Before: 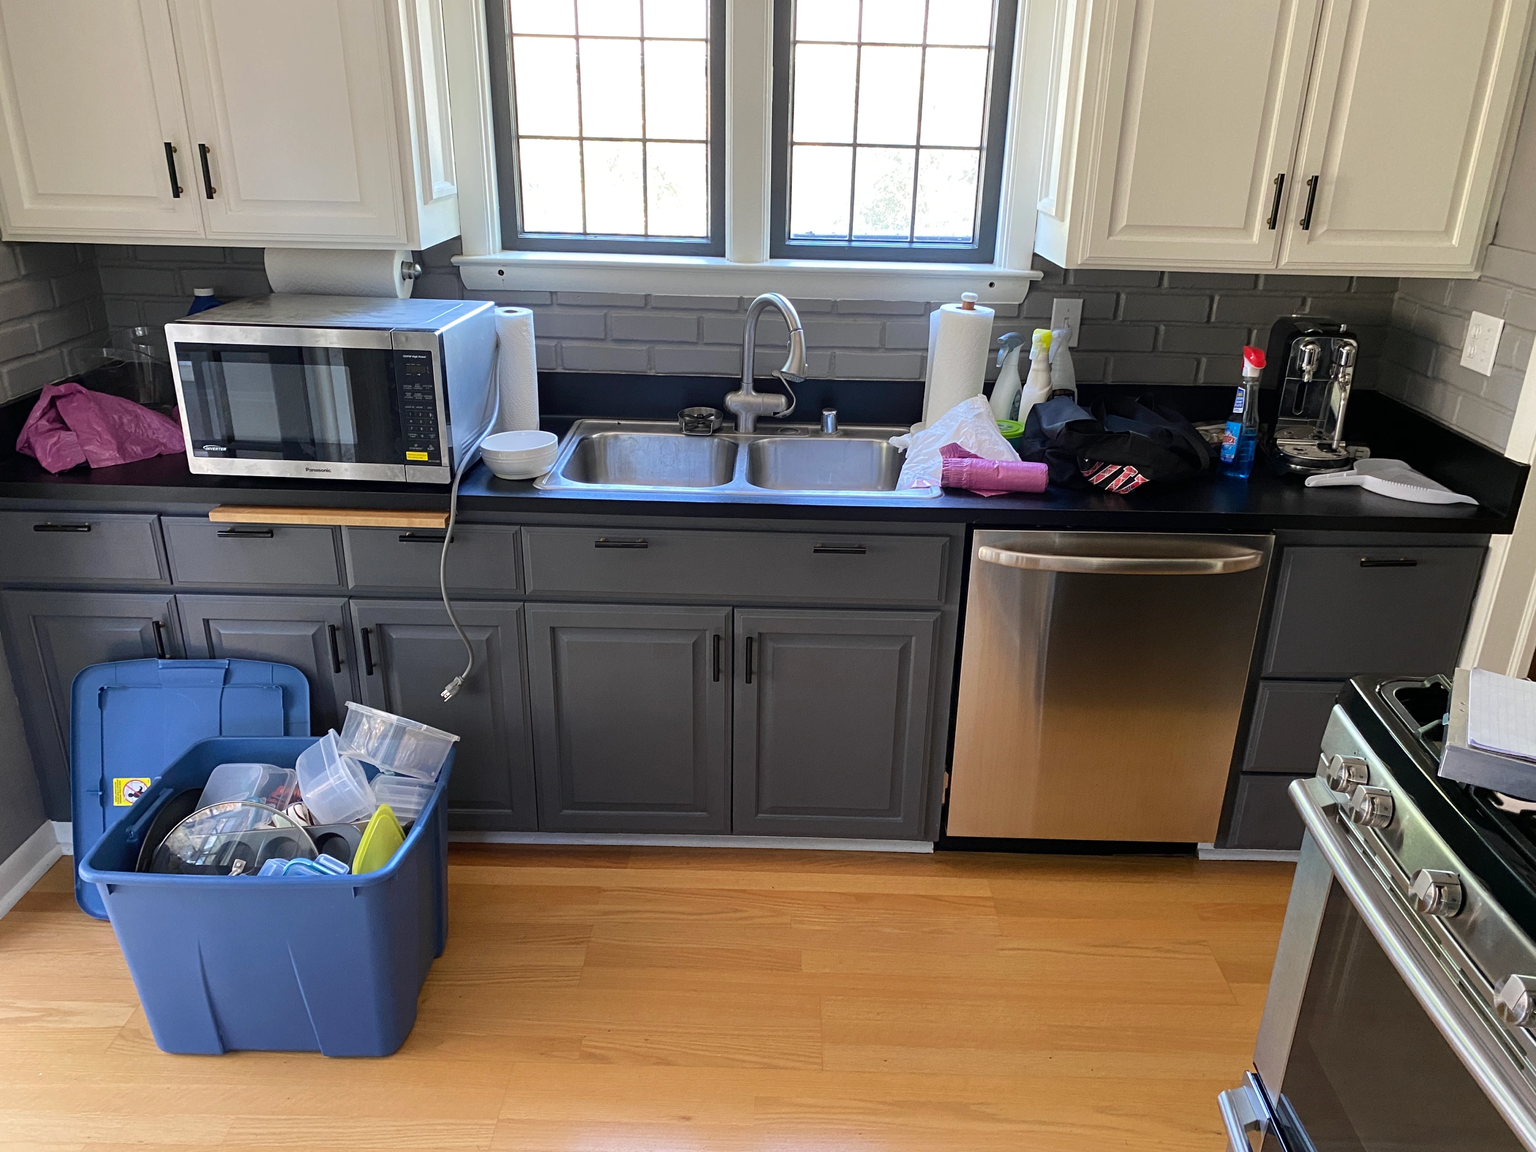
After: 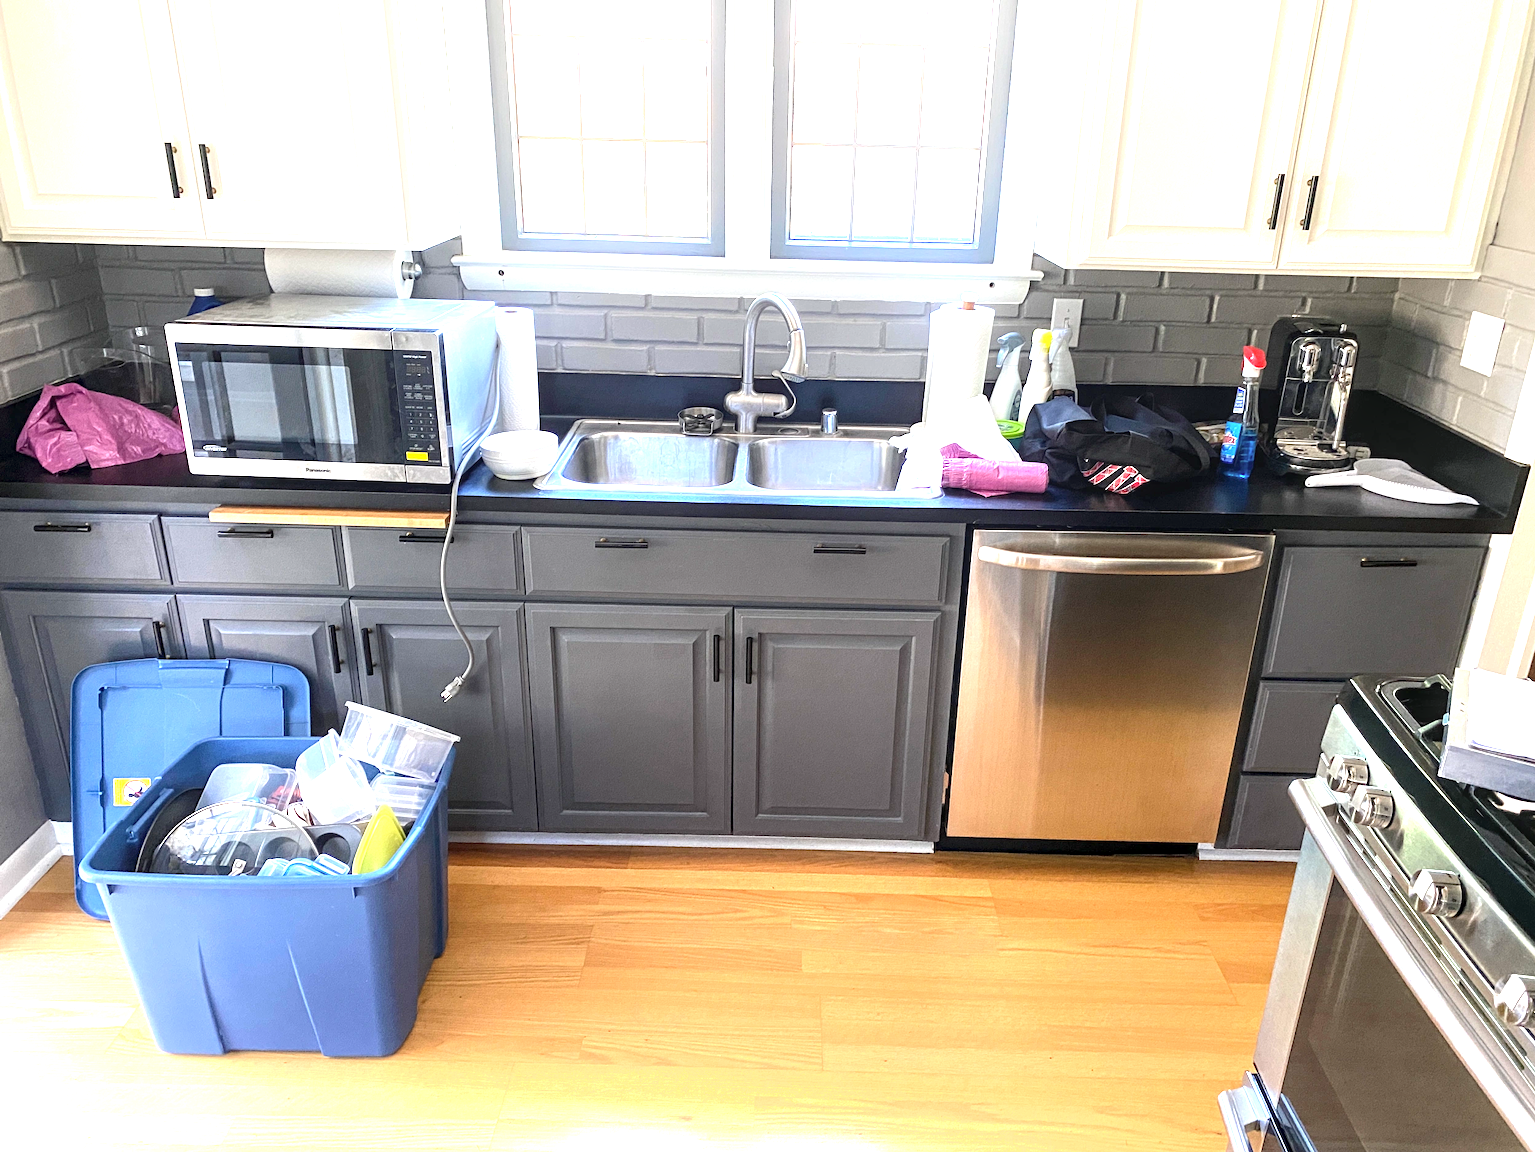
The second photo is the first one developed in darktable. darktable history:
shadows and highlights: radius 90.69, shadows -14.12, white point adjustment 0.195, highlights 33.16, compress 48.62%, soften with gaussian
local contrast: detail 130%
exposure: exposure 1.517 EV, compensate exposure bias true, compensate highlight preservation false
